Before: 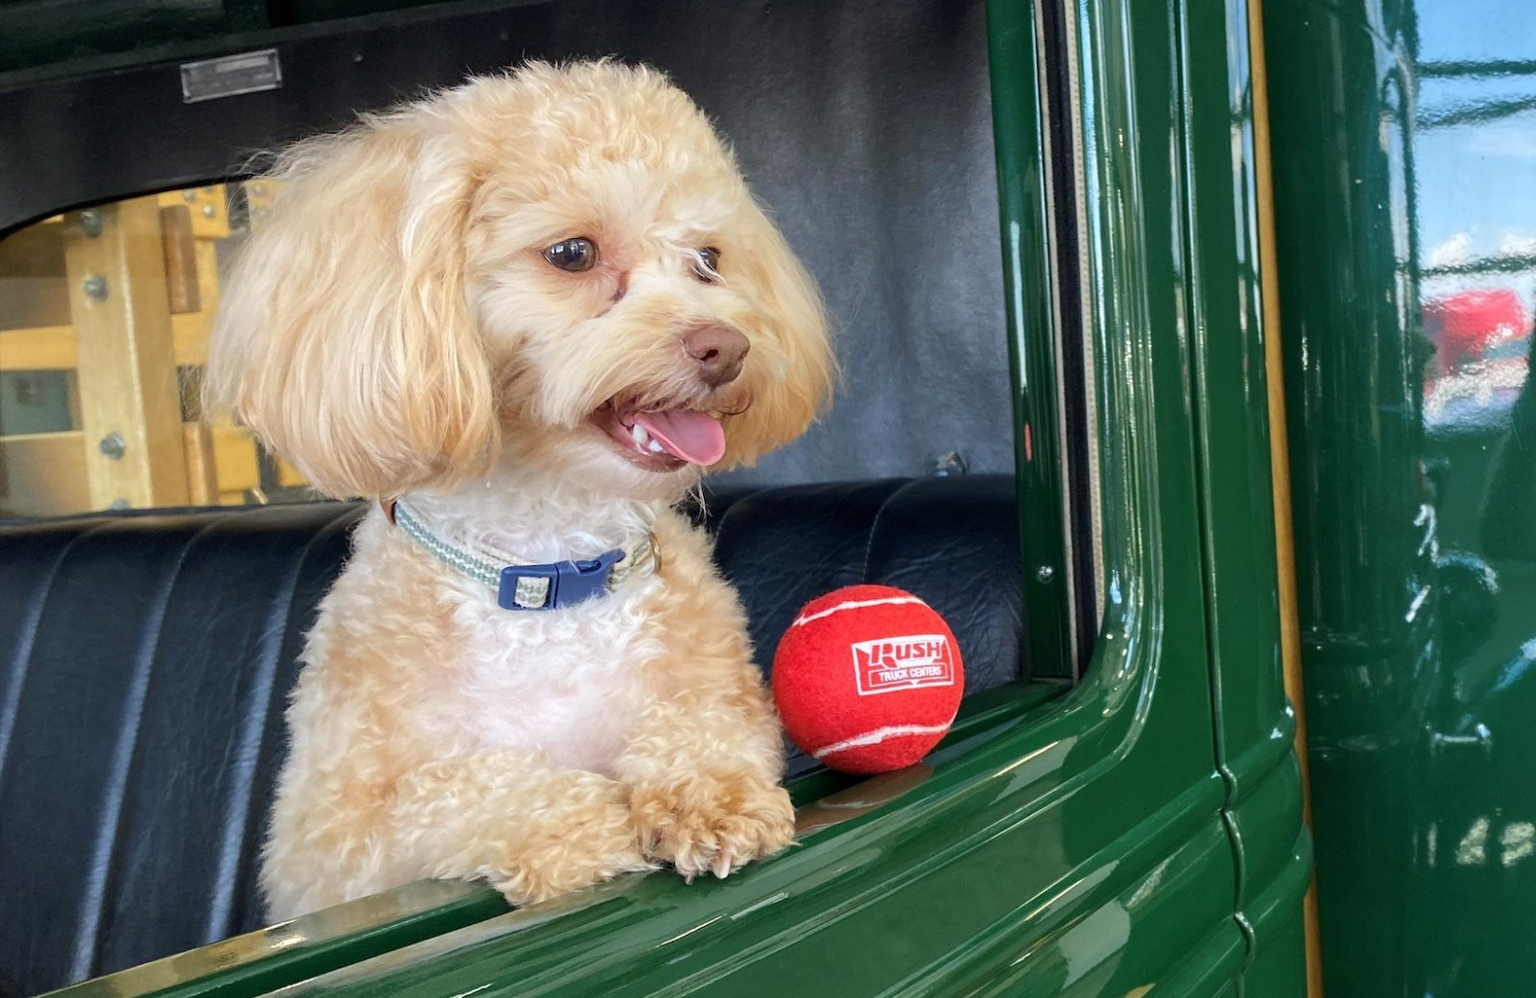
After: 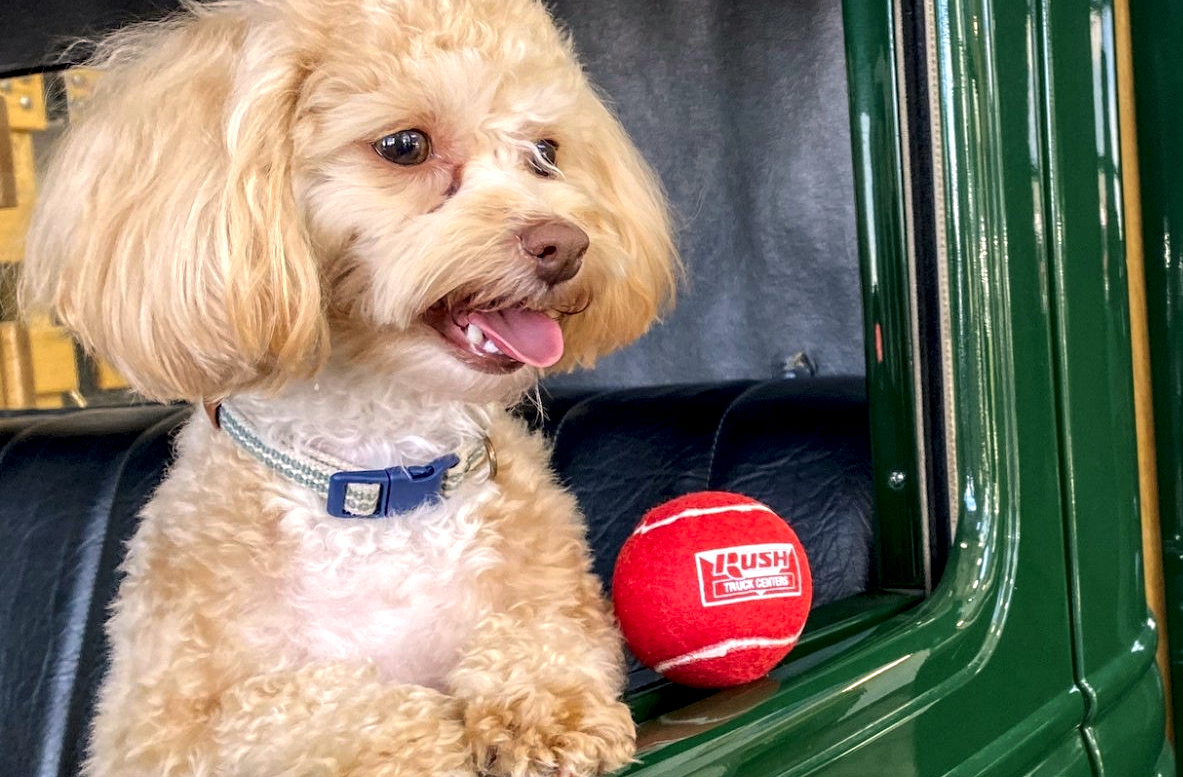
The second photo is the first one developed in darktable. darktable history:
sharpen: radius 5.332, amount 0.315, threshold 26.781
crop and rotate: left 12.013%, top 11.39%, right 14.042%, bottom 13.874%
color correction: highlights a* 5.82, highlights b* 4.81
contrast brightness saturation: contrast 0.039, saturation 0.068
local contrast: detail 150%
